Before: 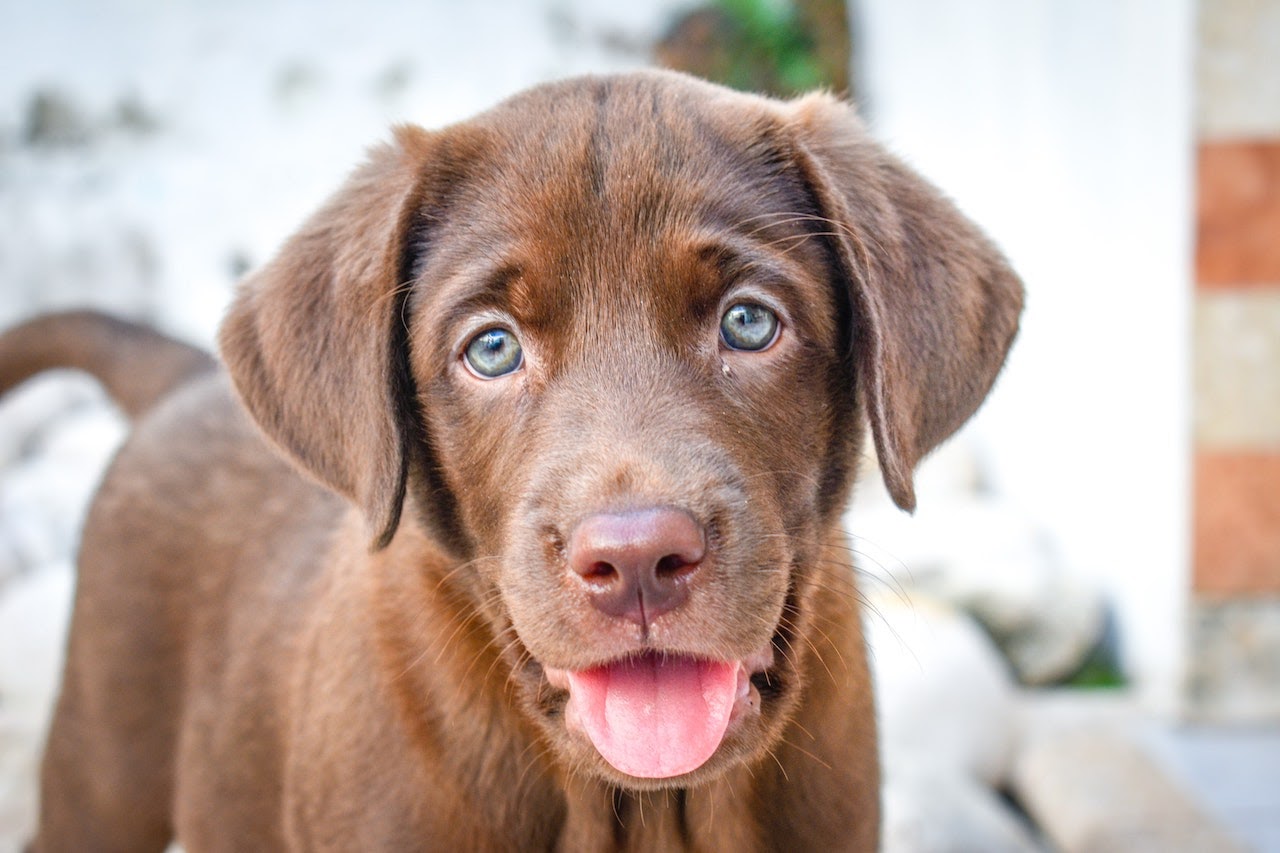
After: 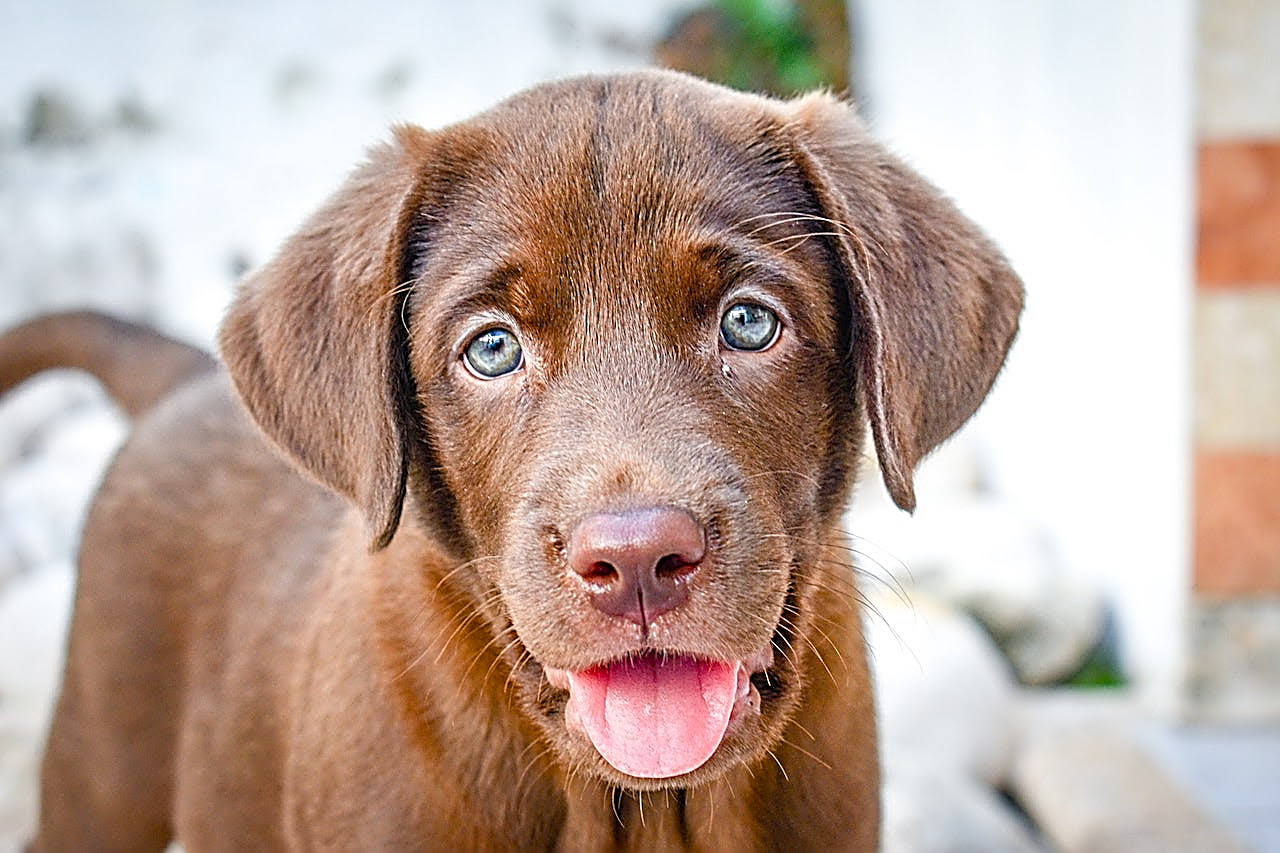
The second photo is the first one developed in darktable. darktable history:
color balance rgb: perceptual saturation grading › global saturation 20%, perceptual saturation grading › highlights -25%, perceptual saturation grading › shadows 25%
sharpen: amount 2
